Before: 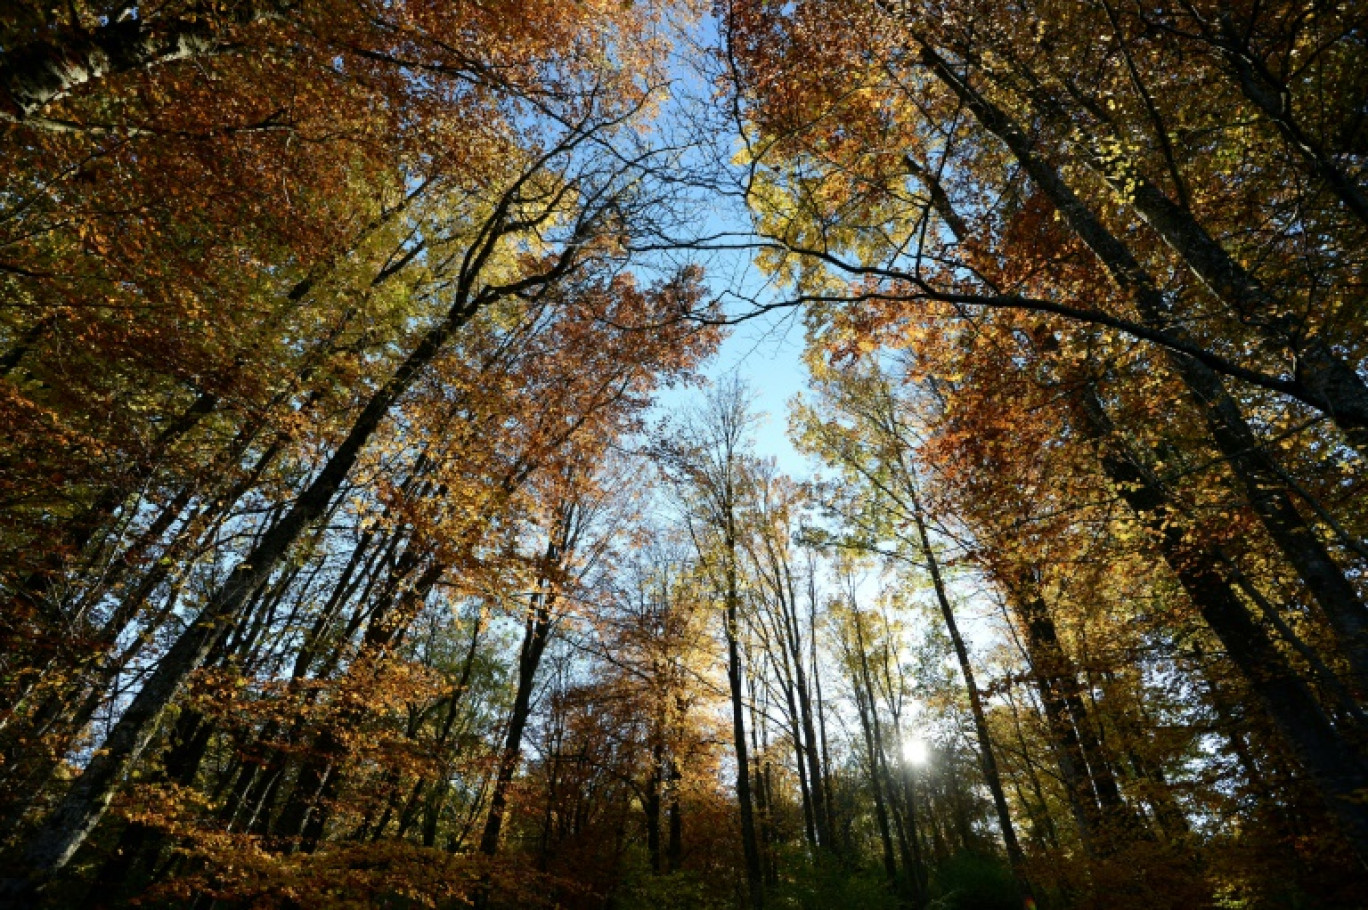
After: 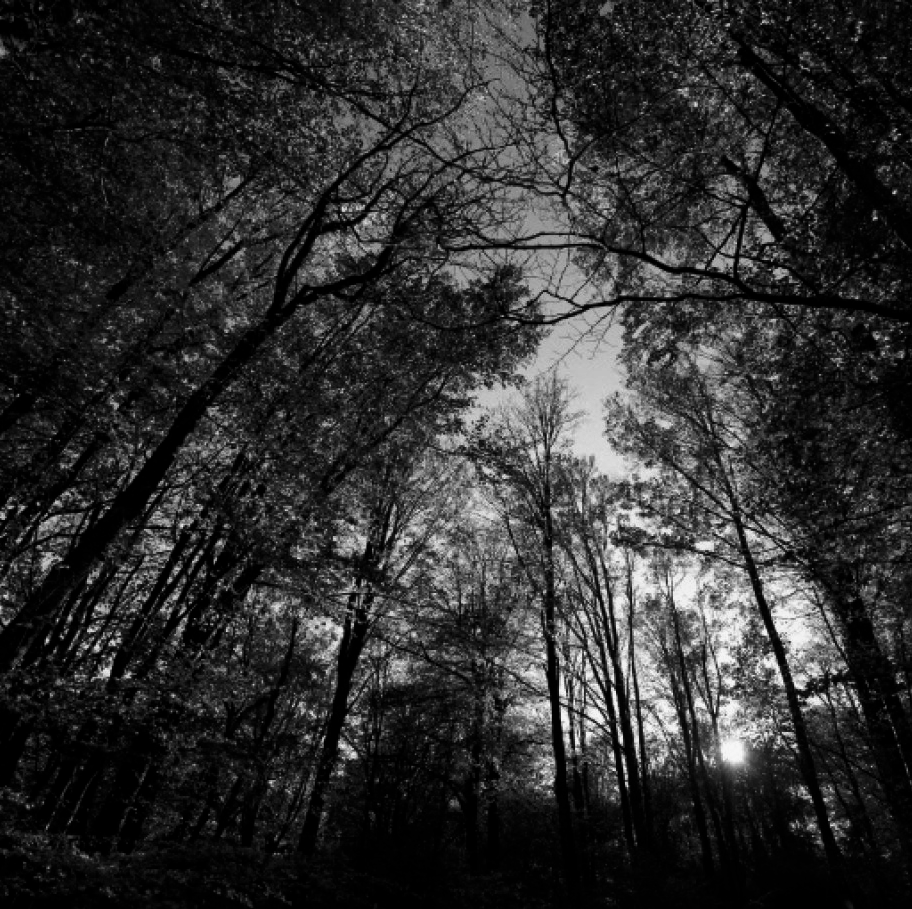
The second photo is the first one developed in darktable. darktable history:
contrast brightness saturation: contrast -0.029, brightness -0.589, saturation -0.983
color zones: curves: ch0 [(0, 0.554) (0.146, 0.662) (0.293, 0.86) (0.503, 0.774) (0.637, 0.106) (0.74, 0.072) (0.866, 0.488) (0.998, 0.569)]; ch1 [(0, 0) (0.143, 0) (0.286, 0) (0.429, 0) (0.571, 0) (0.714, 0) (0.857, 0)]
crop and rotate: left 13.329%, right 19.99%
